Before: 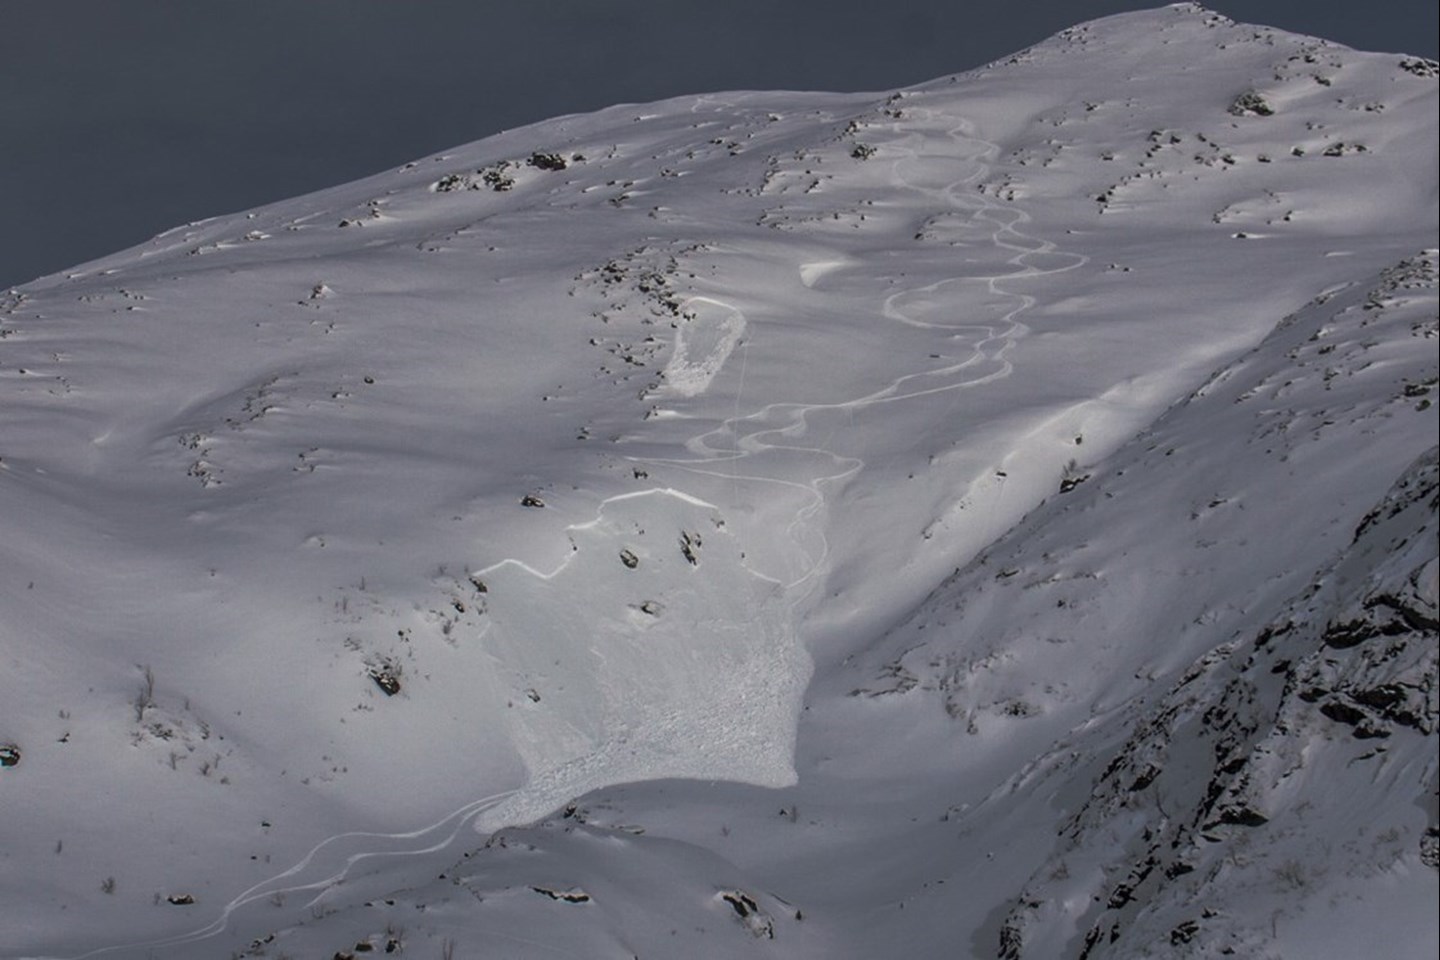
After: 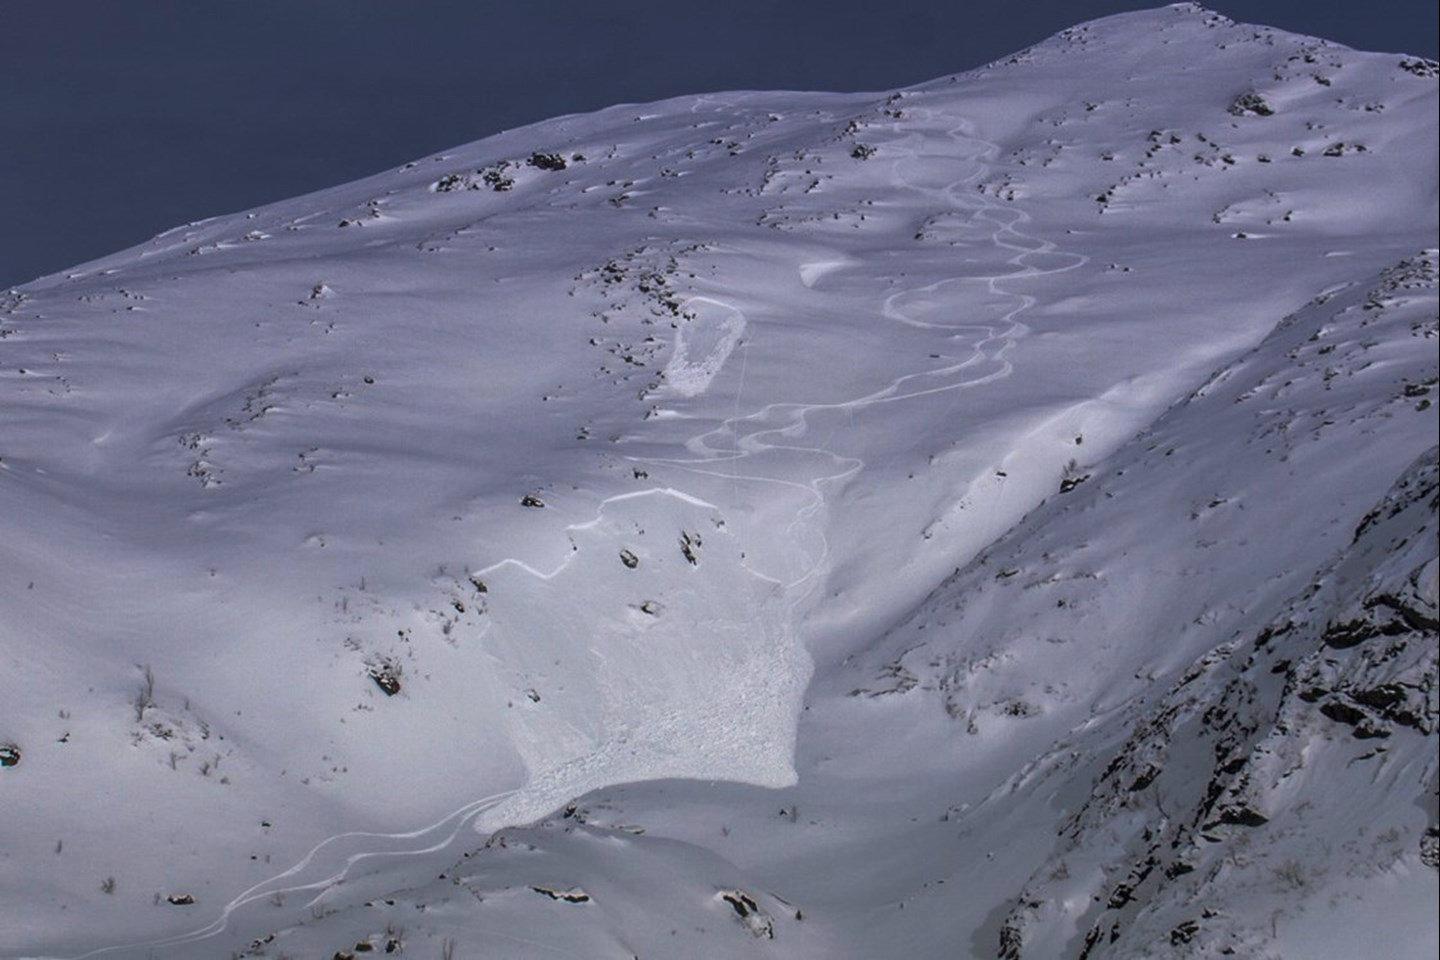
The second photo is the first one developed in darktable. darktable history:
contrast brightness saturation: contrast 0.2, brightness 0.16, saturation 0.22
graduated density: hue 238.83°, saturation 50%
